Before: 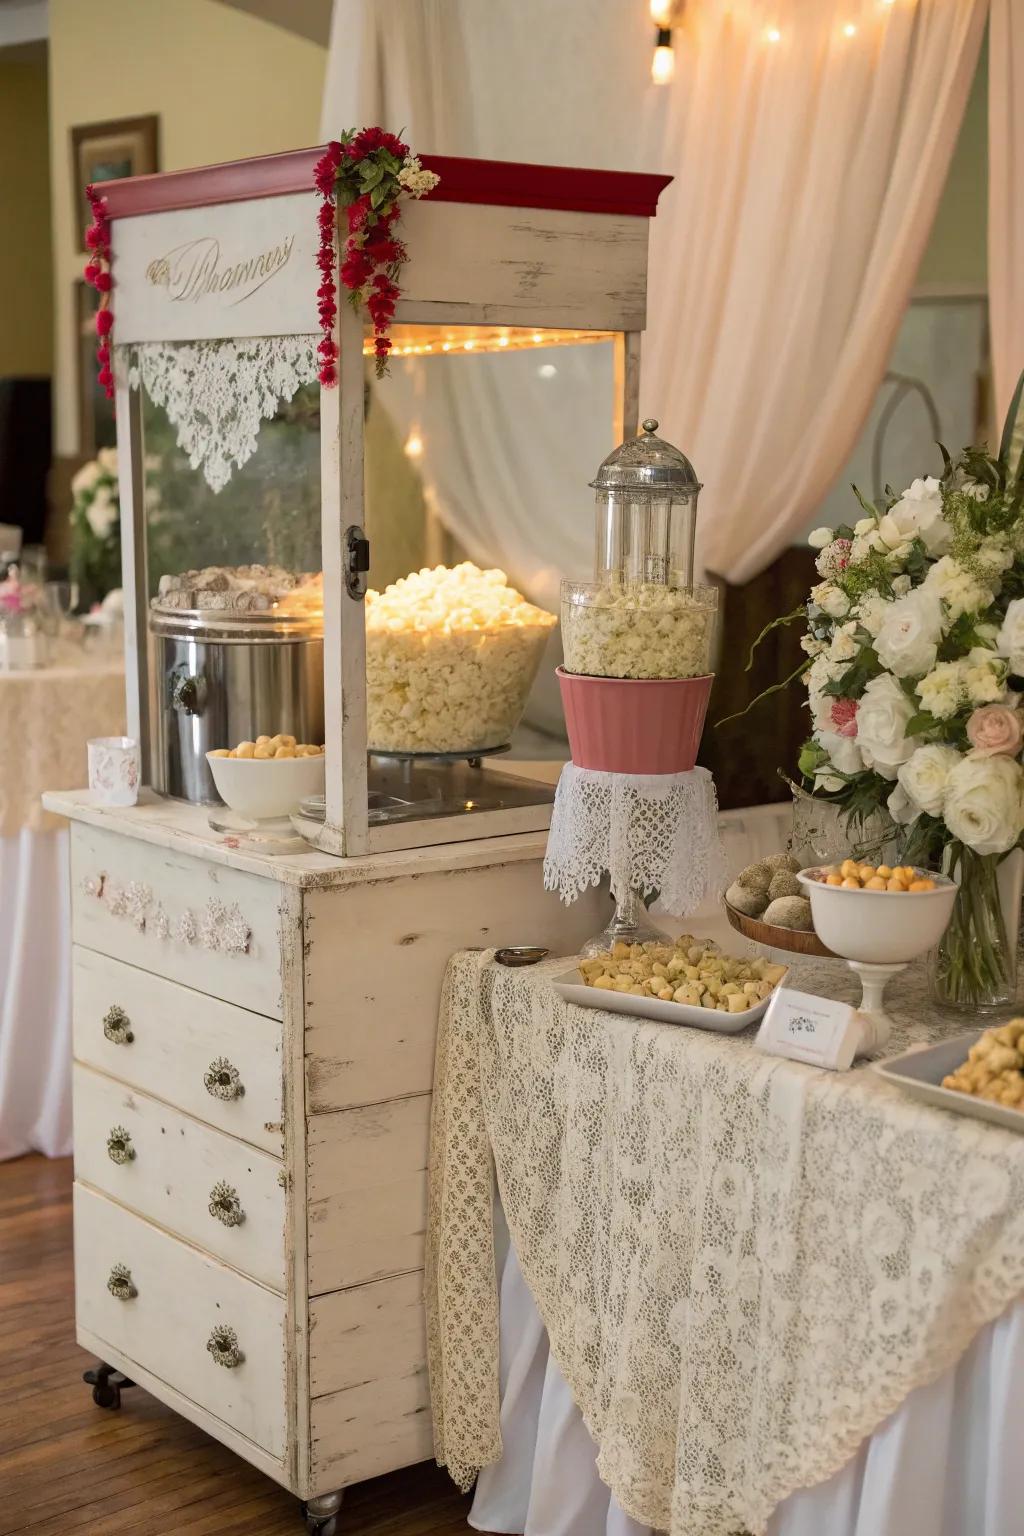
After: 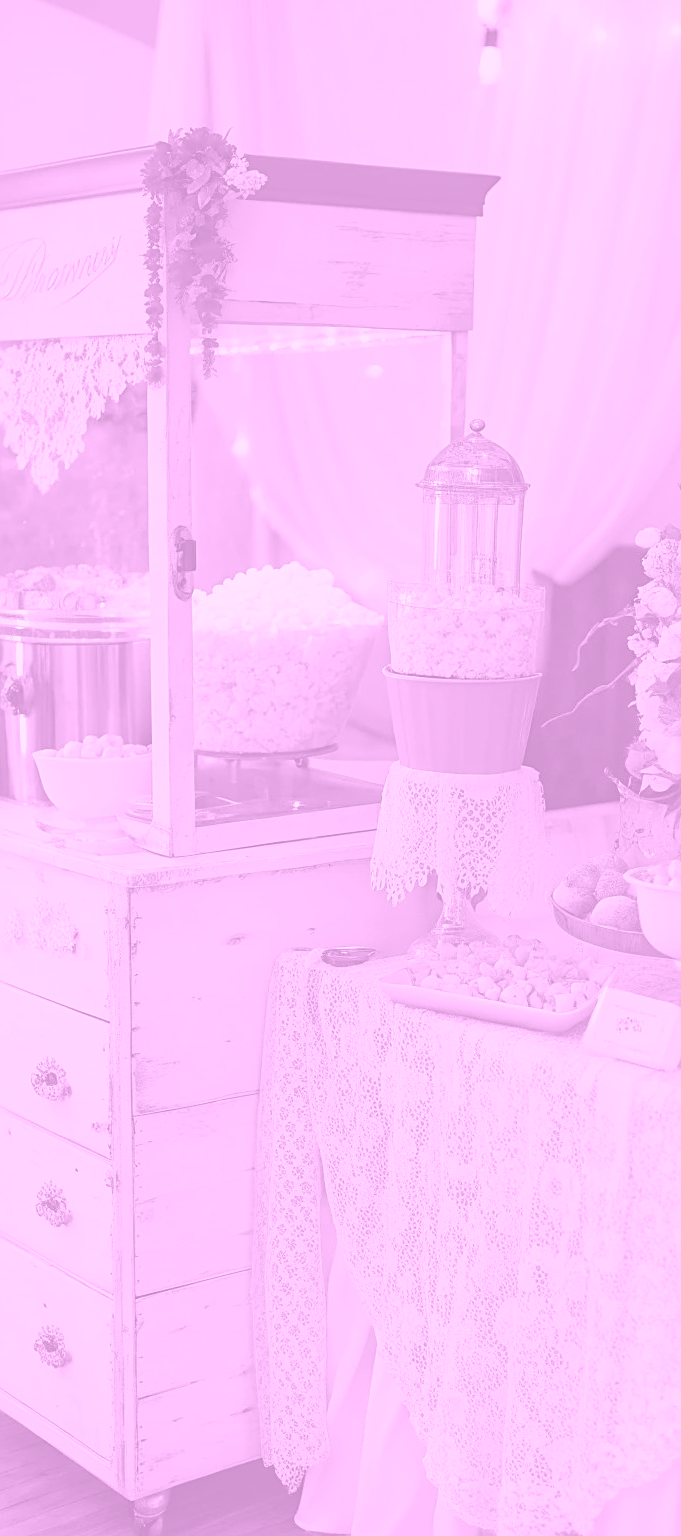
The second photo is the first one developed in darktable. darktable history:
sharpen: on, module defaults
crop: left 16.899%, right 16.556%
shadows and highlights: radius 337.17, shadows 29.01, soften with gaussian
colorize: hue 331.2°, saturation 75%, source mix 30.28%, lightness 70.52%, version 1
